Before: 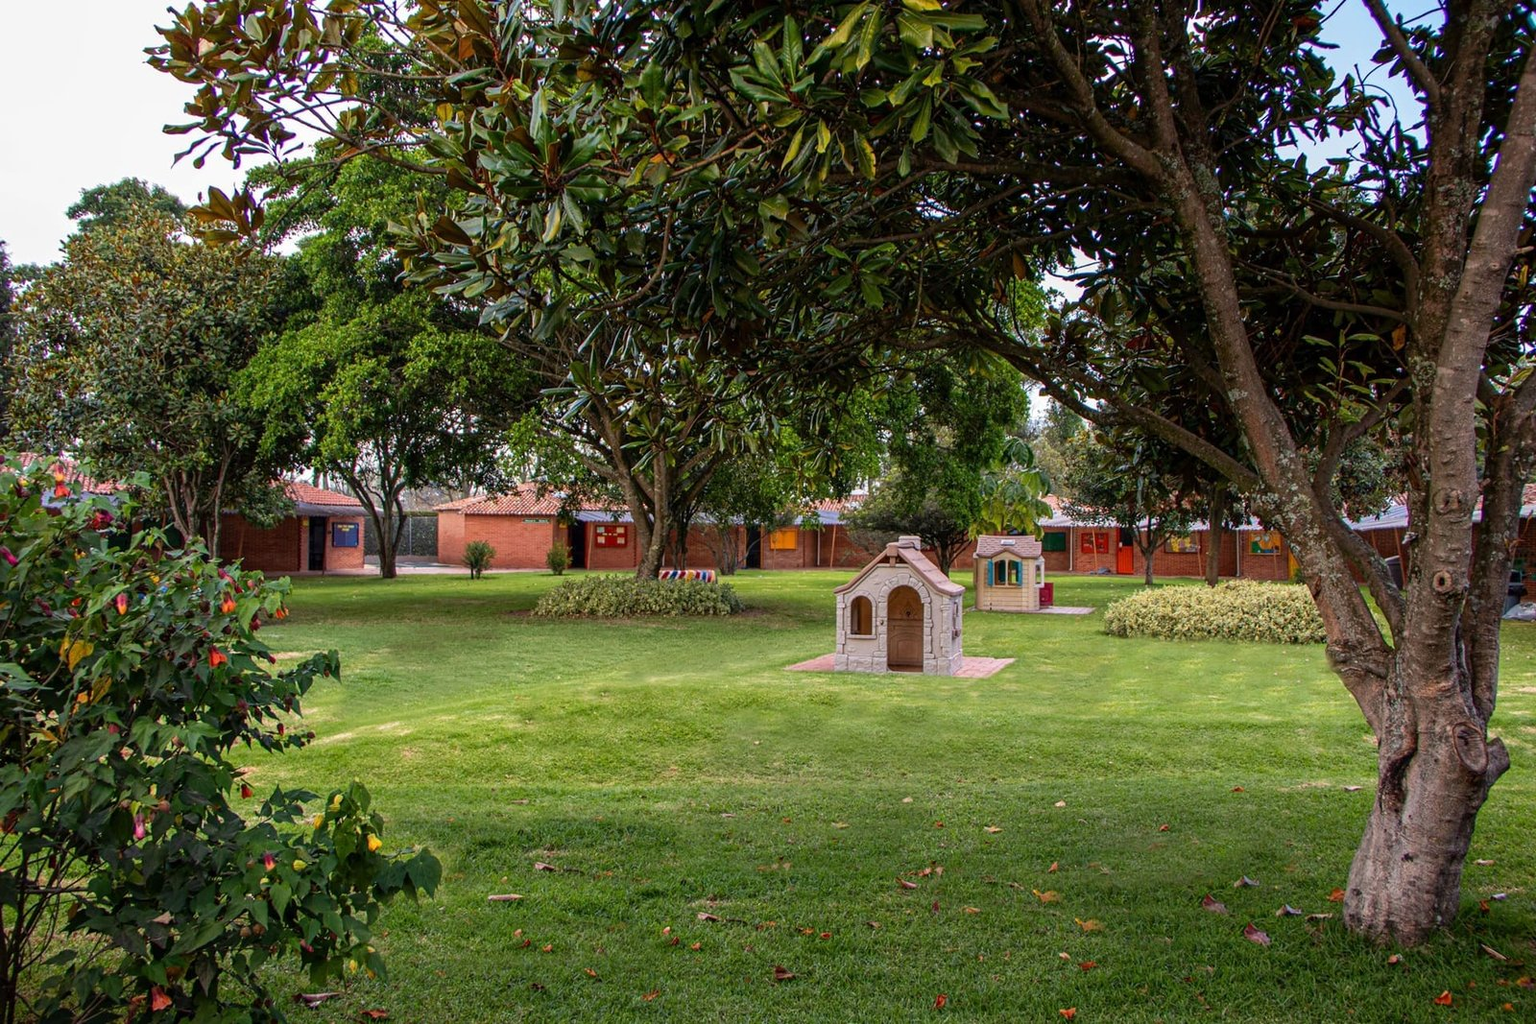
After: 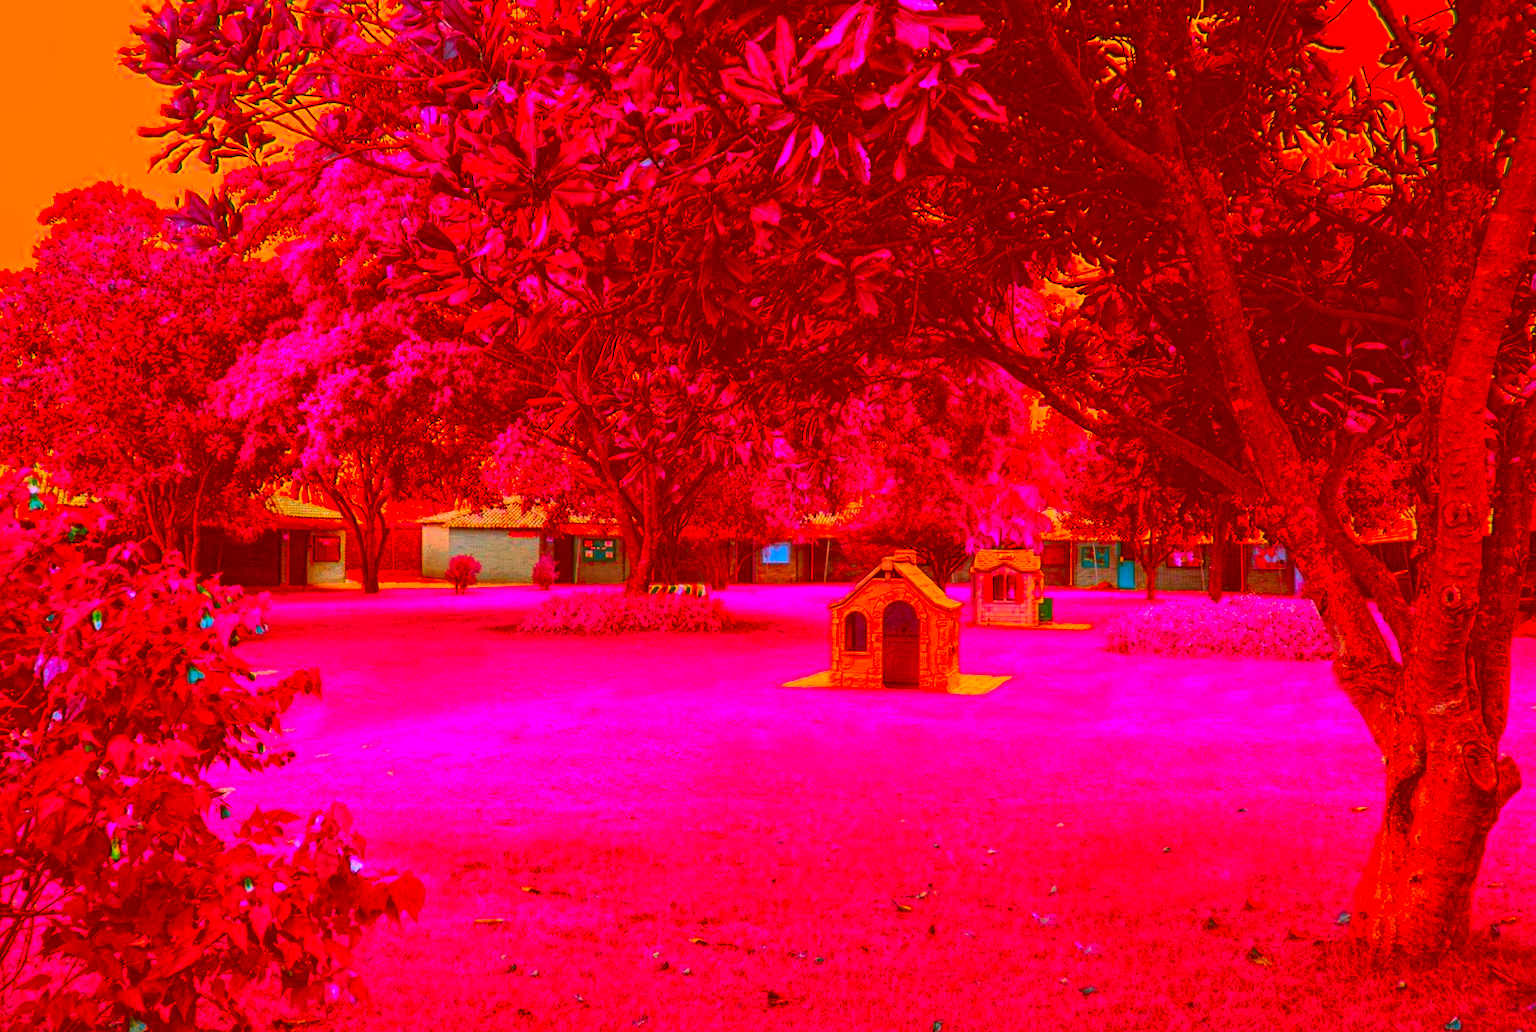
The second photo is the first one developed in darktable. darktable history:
color correction: highlights a* -39.25, highlights b* -39.95, shadows a* -39.98, shadows b* -39.41, saturation -2.97
exposure: exposure 0.202 EV, compensate highlight preservation false
crop and rotate: left 1.752%, right 0.693%, bottom 1.6%
